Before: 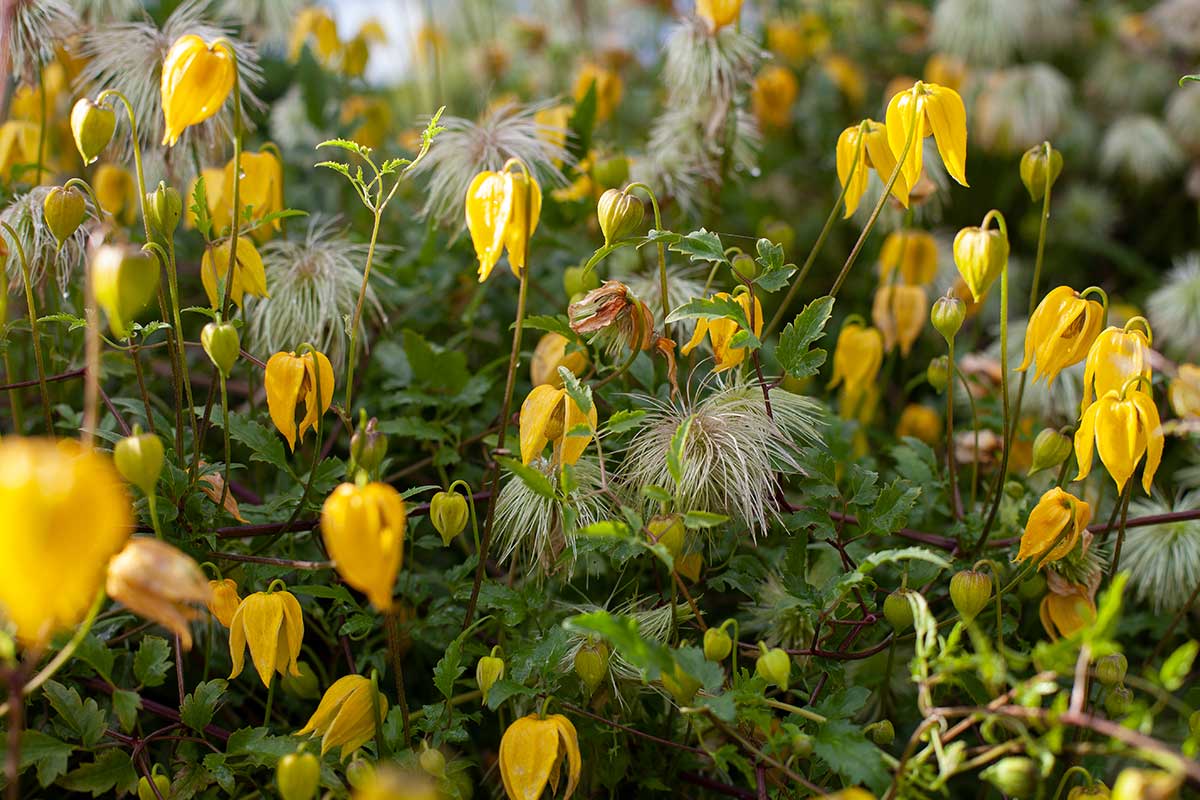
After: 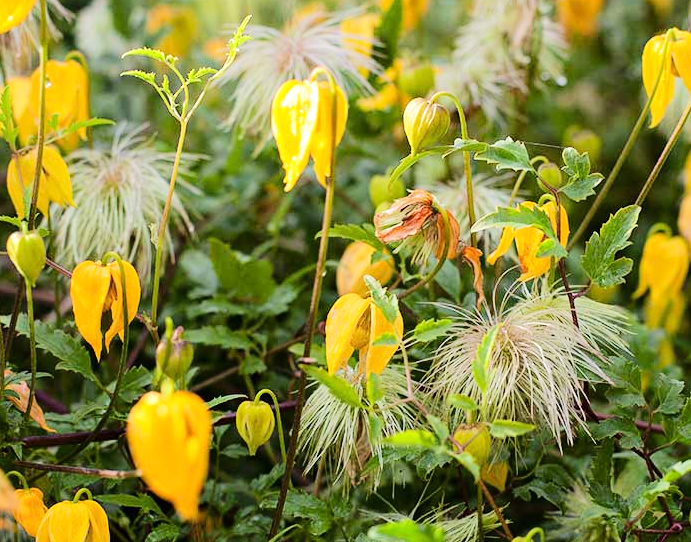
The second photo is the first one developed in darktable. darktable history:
crop: left 16.245%, top 11.487%, right 26.11%, bottom 20.684%
tone equalizer: -7 EV 0.148 EV, -6 EV 0.605 EV, -5 EV 1.15 EV, -4 EV 1.32 EV, -3 EV 1.12 EV, -2 EV 0.6 EV, -1 EV 0.157 EV, edges refinement/feathering 500, mask exposure compensation -1.57 EV, preserve details no
